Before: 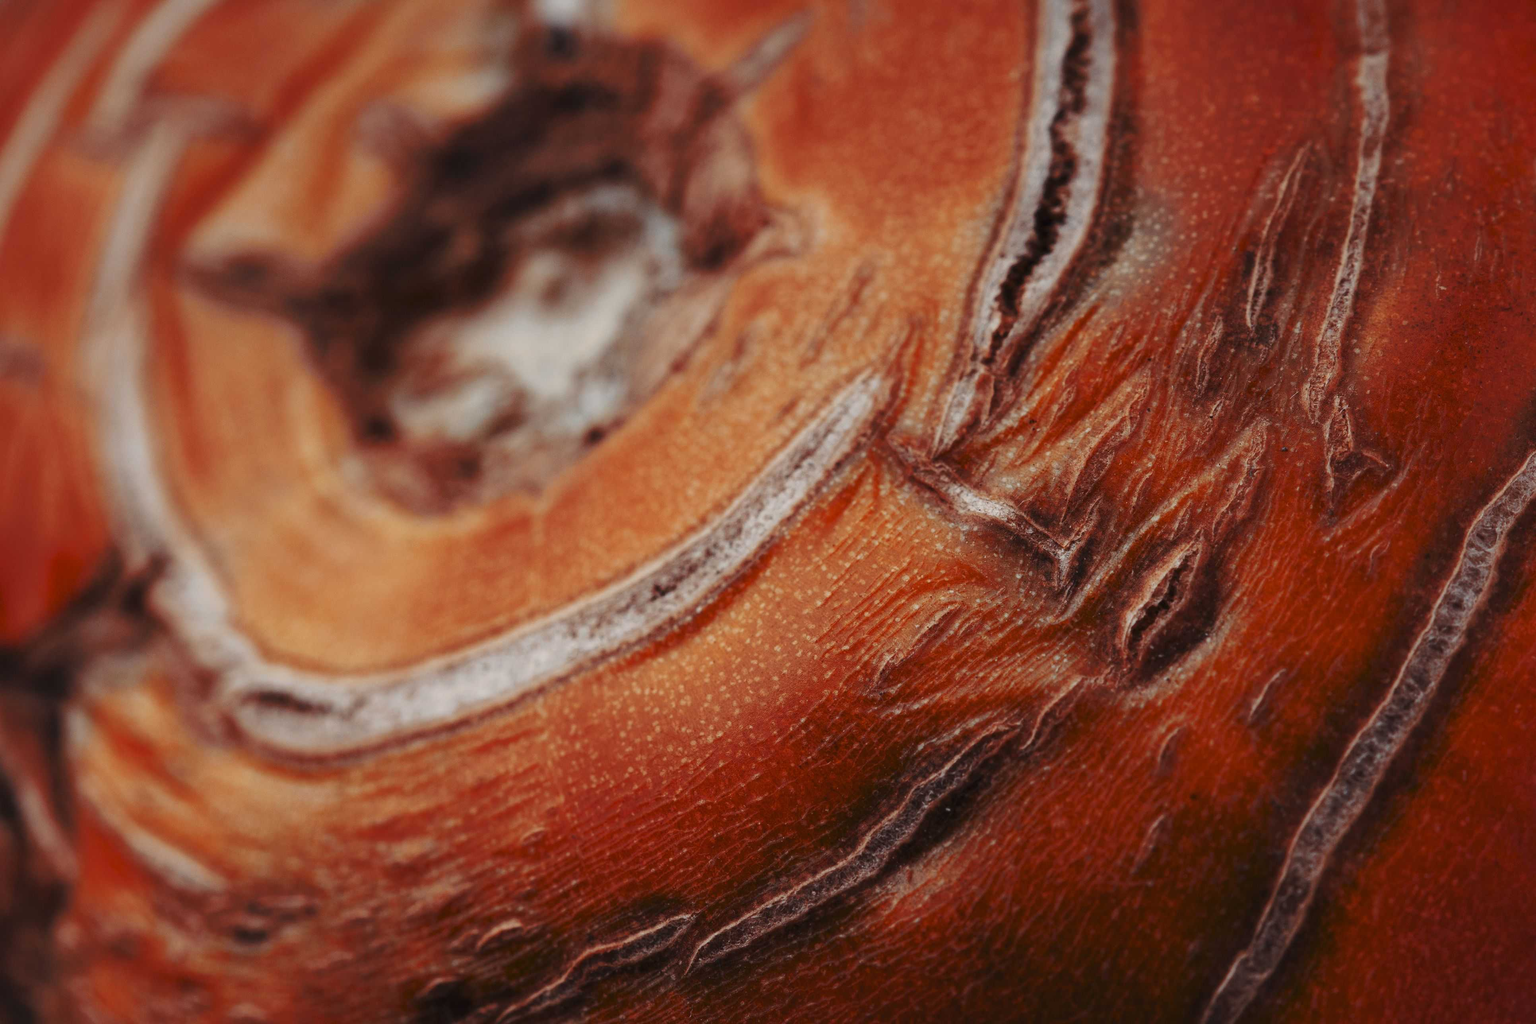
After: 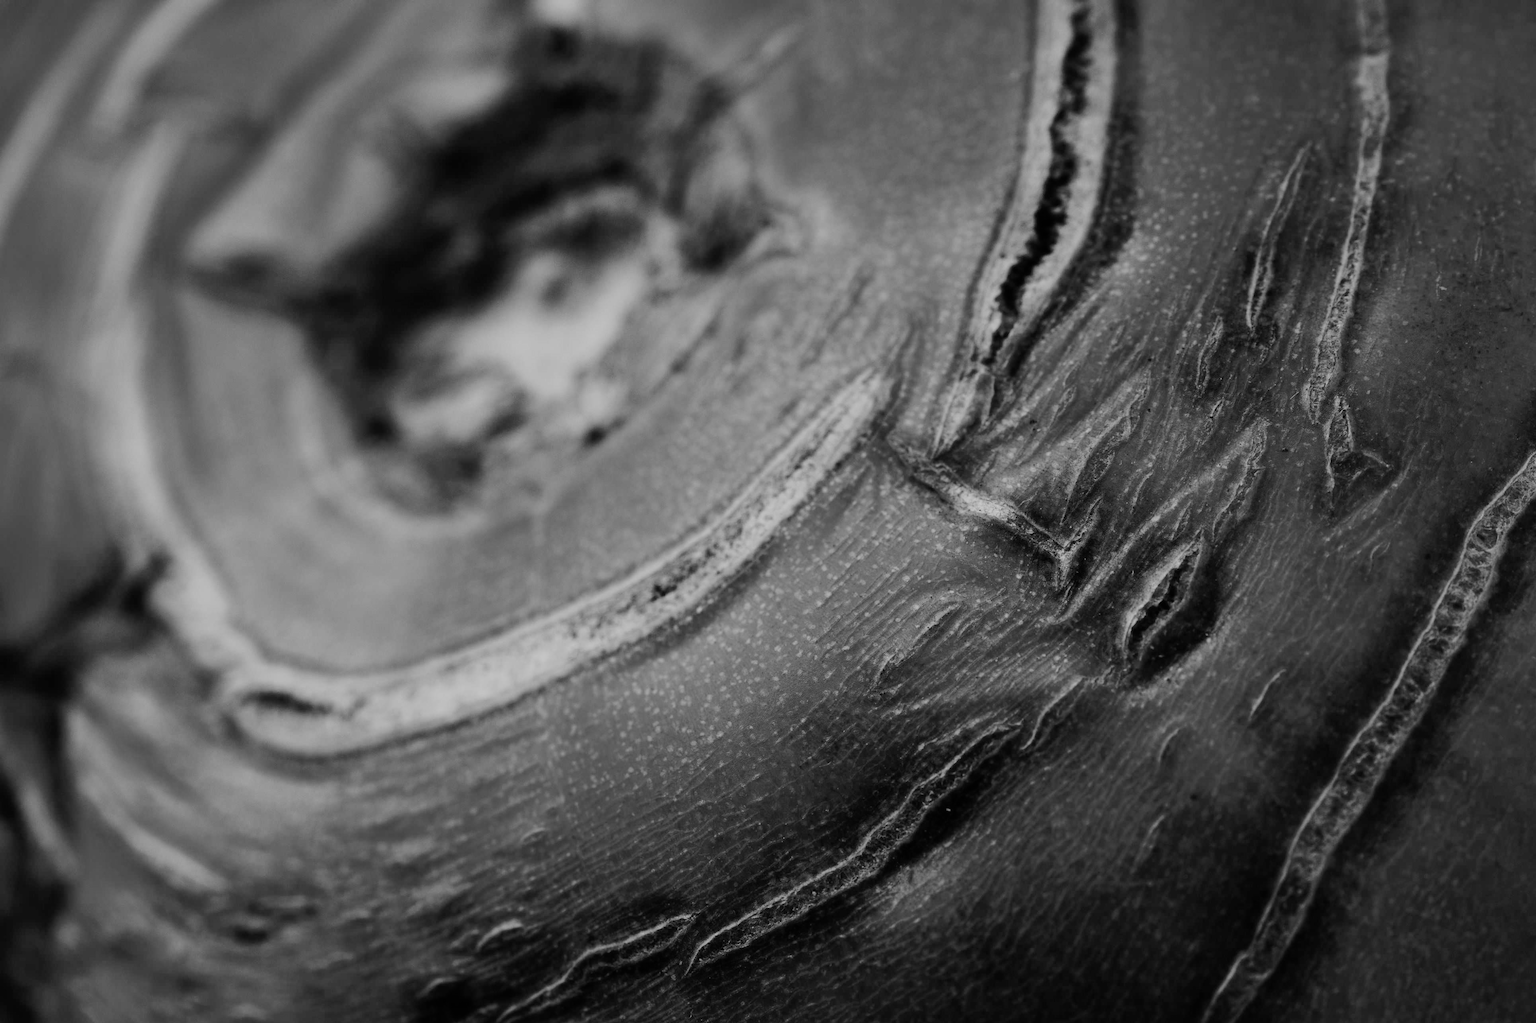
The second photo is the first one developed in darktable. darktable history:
color balance rgb: perceptual saturation grading › global saturation 30%, global vibrance 10%
filmic rgb: black relative exposure -7.48 EV, white relative exposure 4.83 EV, hardness 3.4, color science v6 (2022)
monochrome: on, module defaults
tone equalizer: -8 EV -0.417 EV, -7 EV -0.389 EV, -6 EV -0.333 EV, -5 EV -0.222 EV, -3 EV 0.222 EV, -2 EV 0.333 EV, -1 EV 0.389 EV, +0 EV 0.417 EV, edges refinement/feathering 500, mask exposure compensation -1.57 EV, preserve details no
